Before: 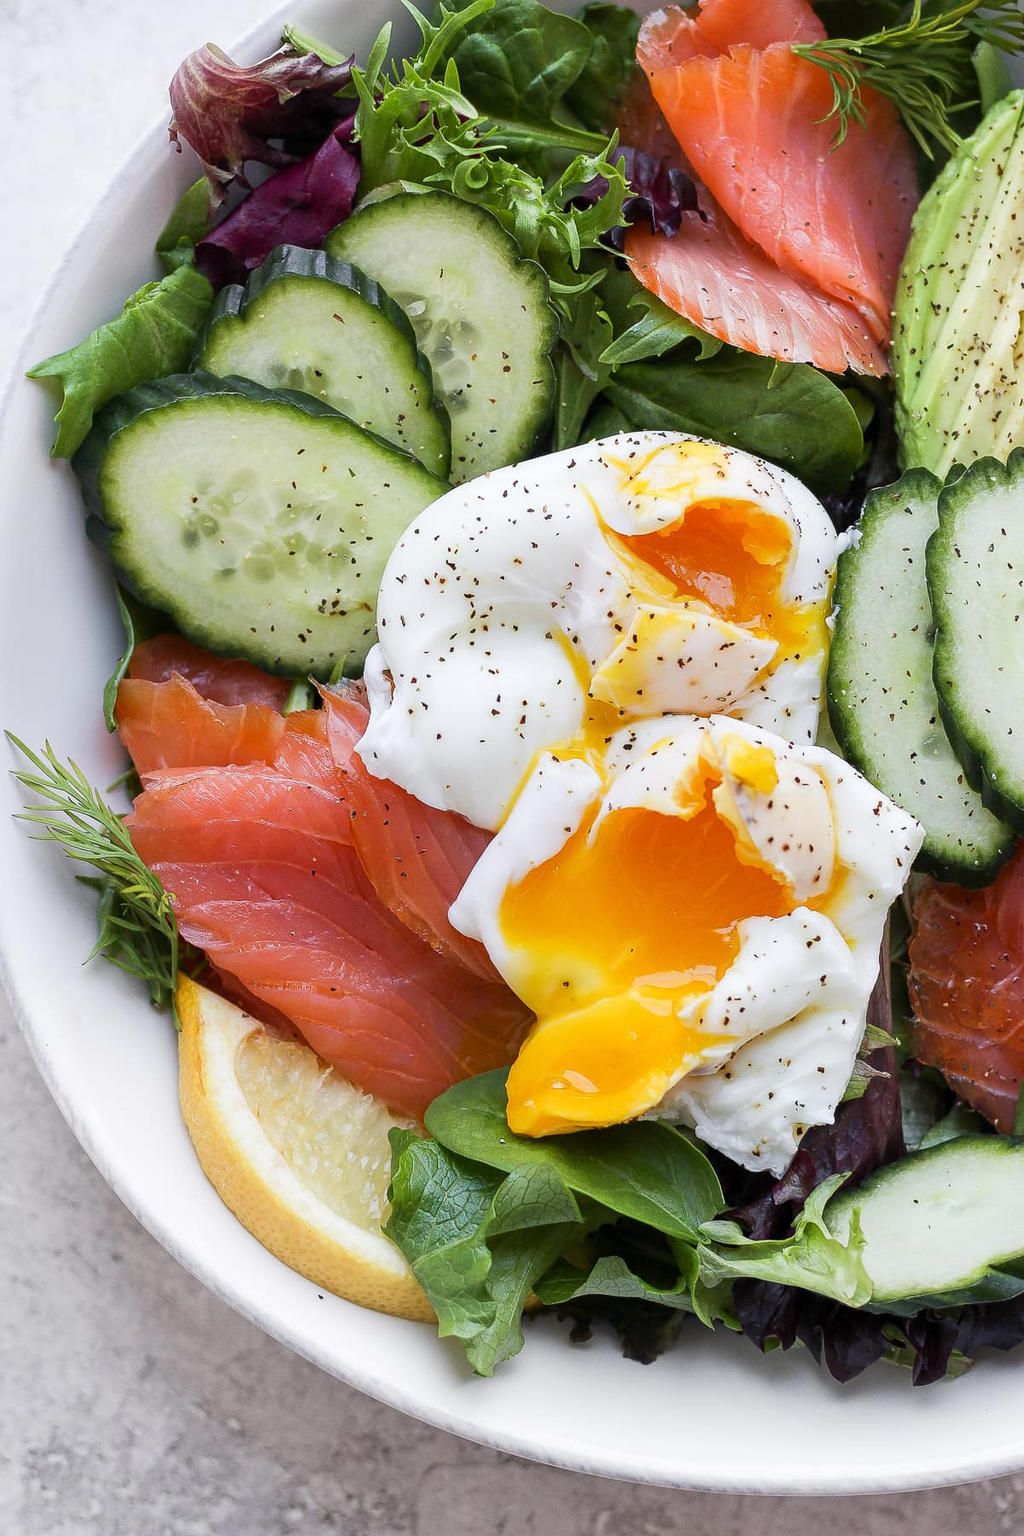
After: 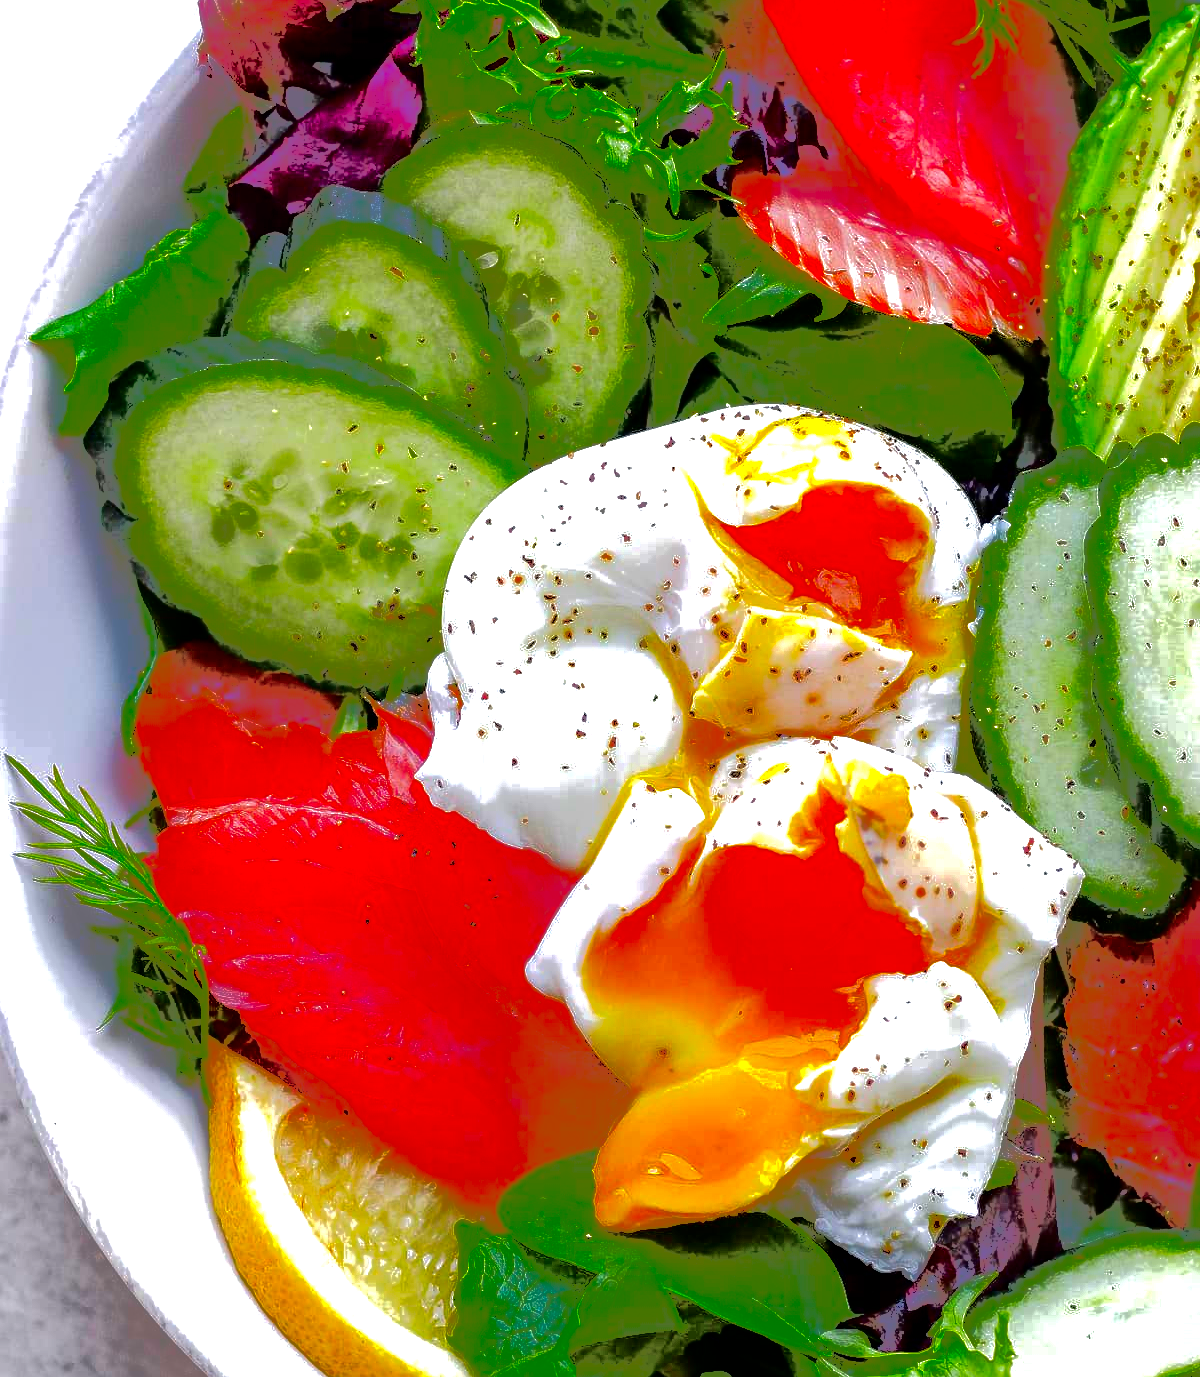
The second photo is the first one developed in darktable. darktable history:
contrast brightness saturation: brightness -0.991, saturation 0.982
crop: top 5.632%, bottom 17.833%
color balance rgb: linear chroma grading › shadows -2.857%, linear chroma grading › highlights -3.958%, perceptual saturation grading › global saturation 30.775%, perceptual brilliance grading › highlights 14.57%, perceptual brilliance grading › mid-tones -5.791%, perceptual brilliance grading › shadows -27.311%
tone curve: curves: ch0 [(0, 0) (0.003, 0.439) (0.011, 0.439) (0.025, 0.439) (0.044, 0.439) (0.069, 0.439) (0.1, 0.439) (0.136, 0.44) (0.177, 0.444) (0.224, 0.45) (0.277, 0.462) (0.335, 0.487) (0.399, 0.528) (0.468, 0.577) (0.543, 0.621) (0.623, 0.669) (0.709, 0.715) (0.801, 0.764) (0.898, 0.804) (1, 1)], color space Lab, independent channels, preserve colors none
